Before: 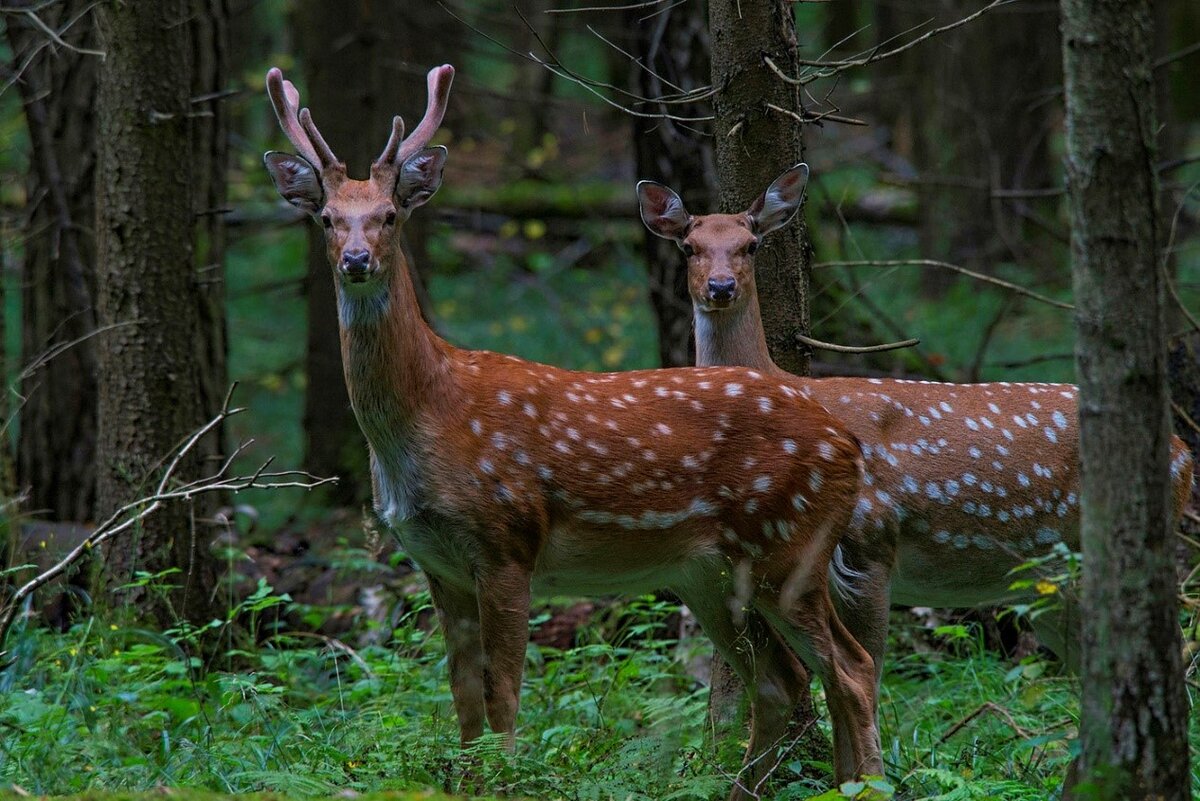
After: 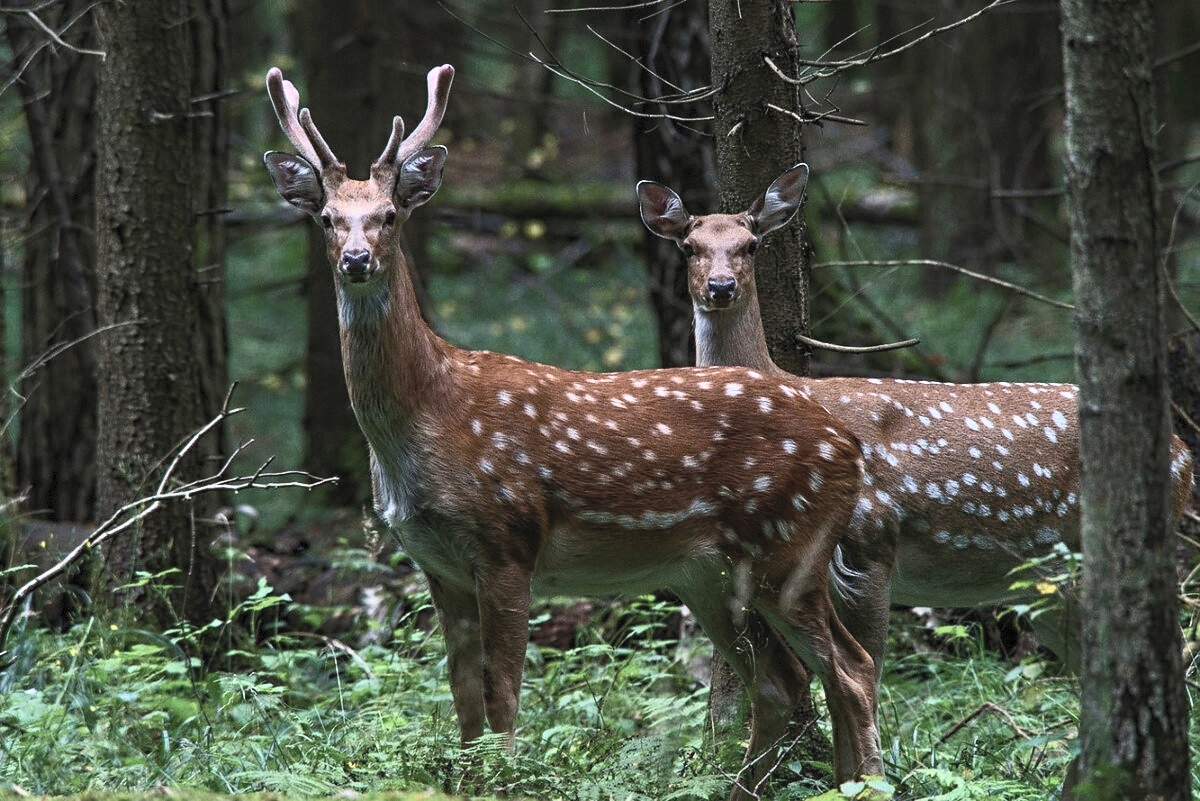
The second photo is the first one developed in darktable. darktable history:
contrast brightness saturation: contrast 0.566, brightness 0.574, saturation -0.349
